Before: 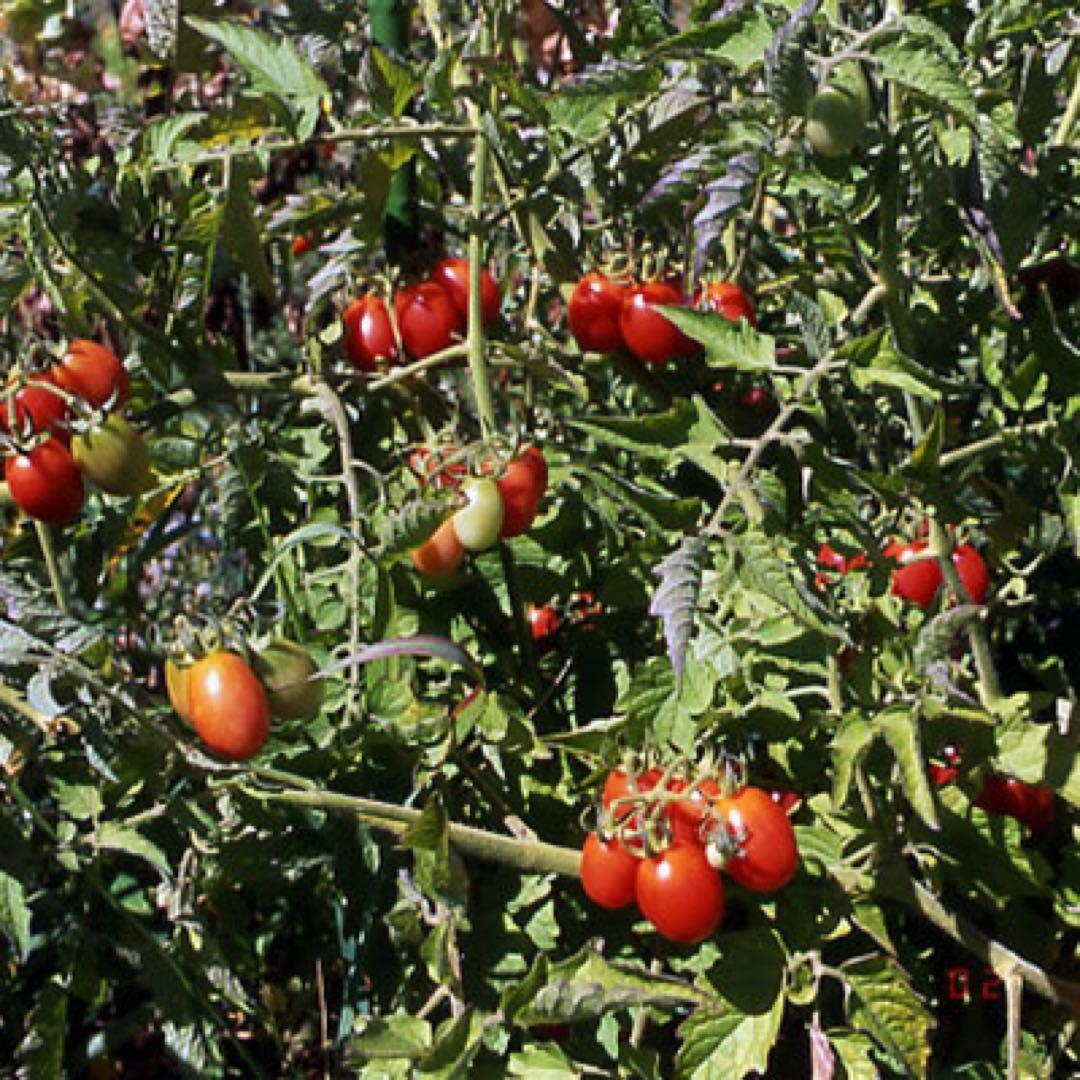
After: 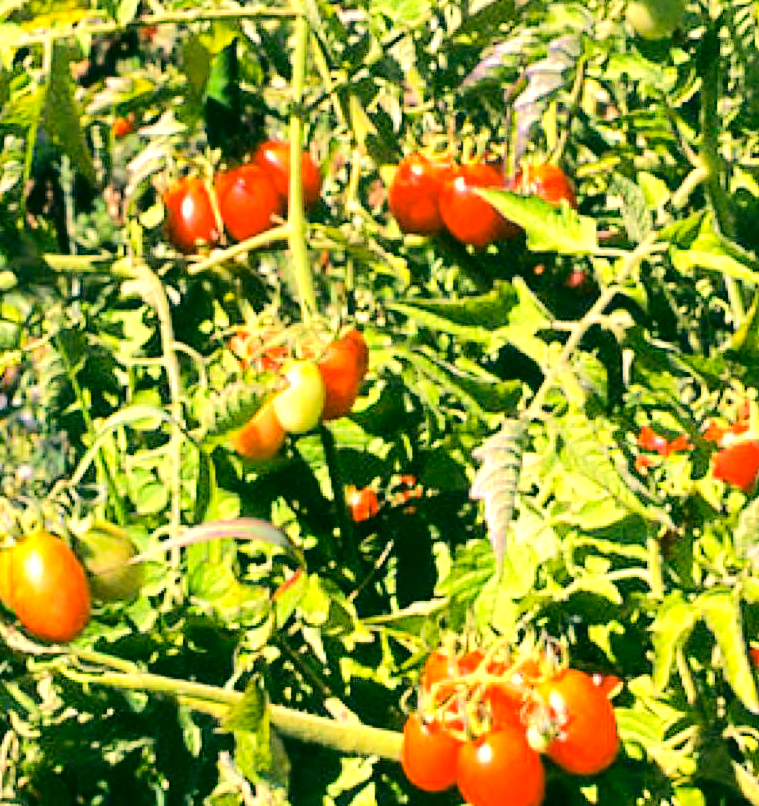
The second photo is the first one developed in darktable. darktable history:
exposure: black level correction 0, exposure 1.001 EV, compensate exposure bias true, compensate highlight preservation false
tone equalizer: -7 EV 0.156 EV, -6 EV 0.598 EV, -5 EV 1.14 EV, -4 EV 1.35 EV, -3 EV 1.16 EV, -2 EV 0.6 EV, -1 EV 0.146 EV, edges refinement/feathering 500, mask exposure compensation -1.57 EV, preserve details no
crop and rotate: left 16.639%, top 10.931%, right 13.015%, bottom 14.385%
color correction: highlights a* 5.62, highlights b* 33.33, shadows a* -25.31, shadows b* 3.73
